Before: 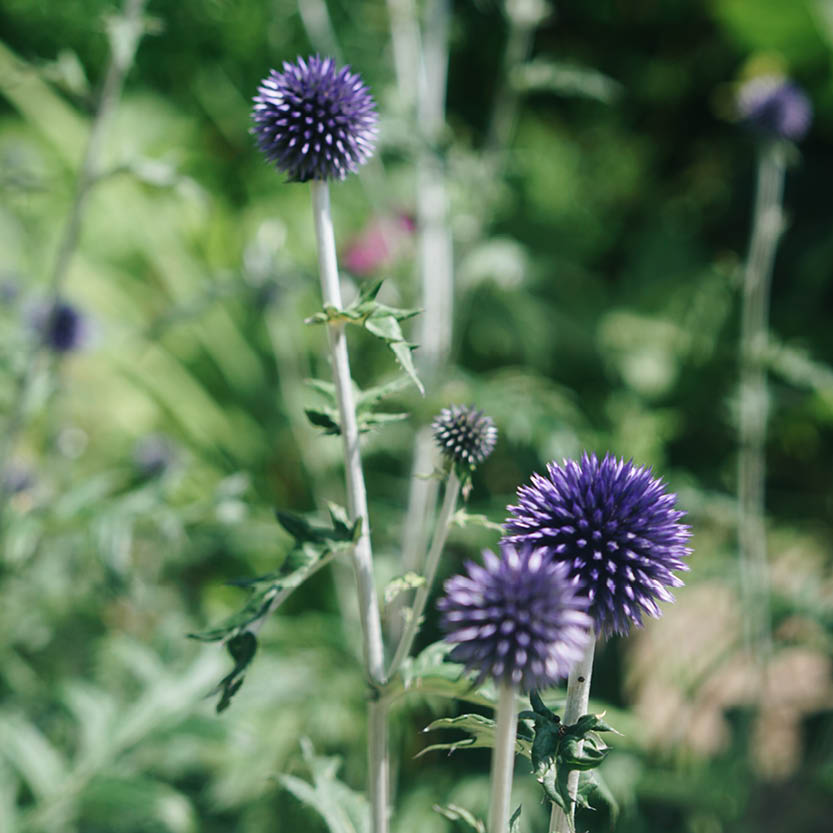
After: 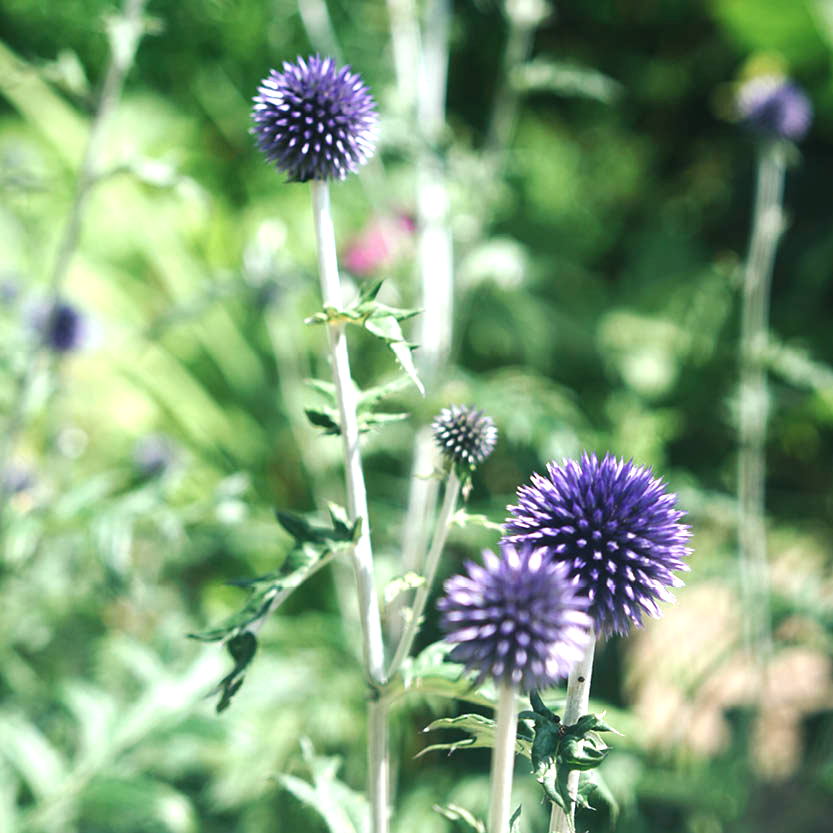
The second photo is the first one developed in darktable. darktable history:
exposure: black level correction 0, exposure 0.947 EV, compensate highlight preservation false
